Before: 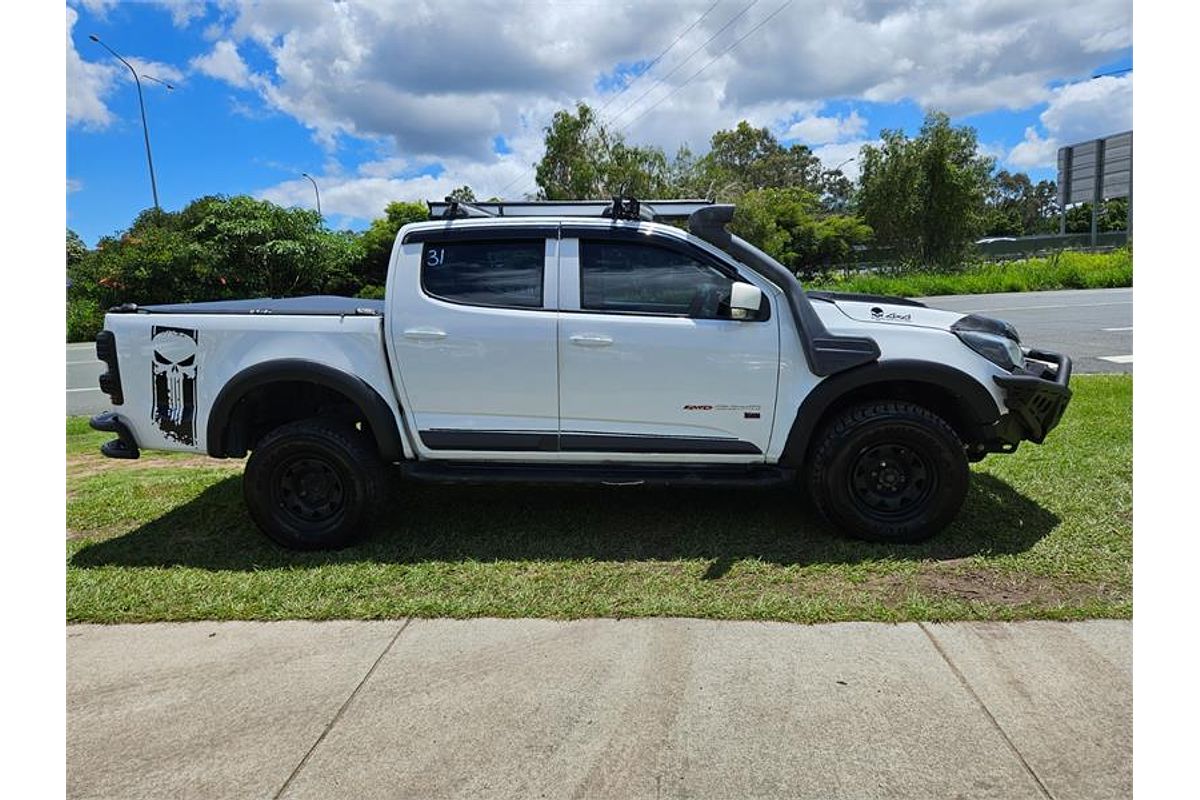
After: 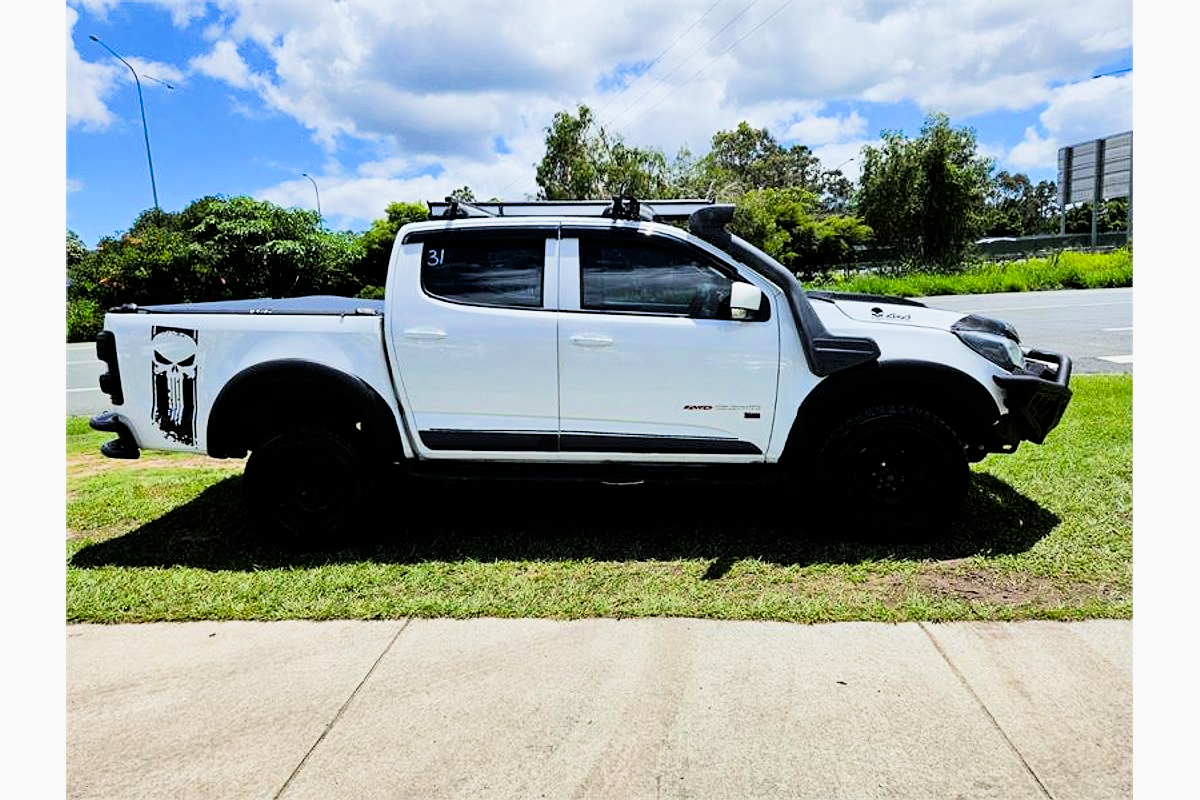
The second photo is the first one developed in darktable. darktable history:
color balance rgb: perceptual saturation grading › global saturation 20%
filmic rgb: black relative exposure -5 EV, hardness 2.88, contrast 1.5, highlights saturation mix -10%
exposure: black level correction 0, exposure 0.7 EV, compensate highlight preservation false
